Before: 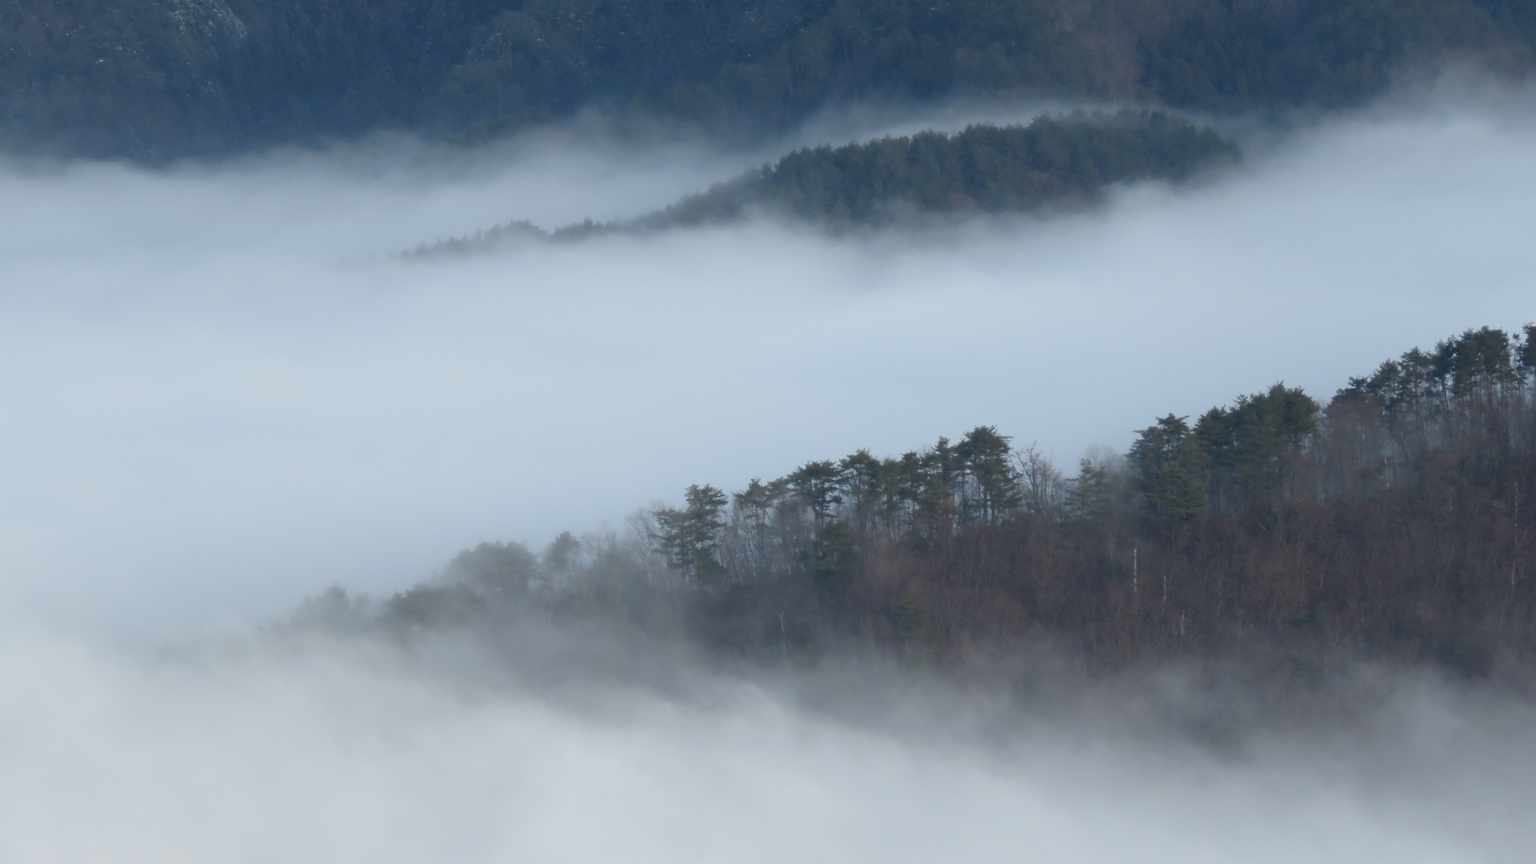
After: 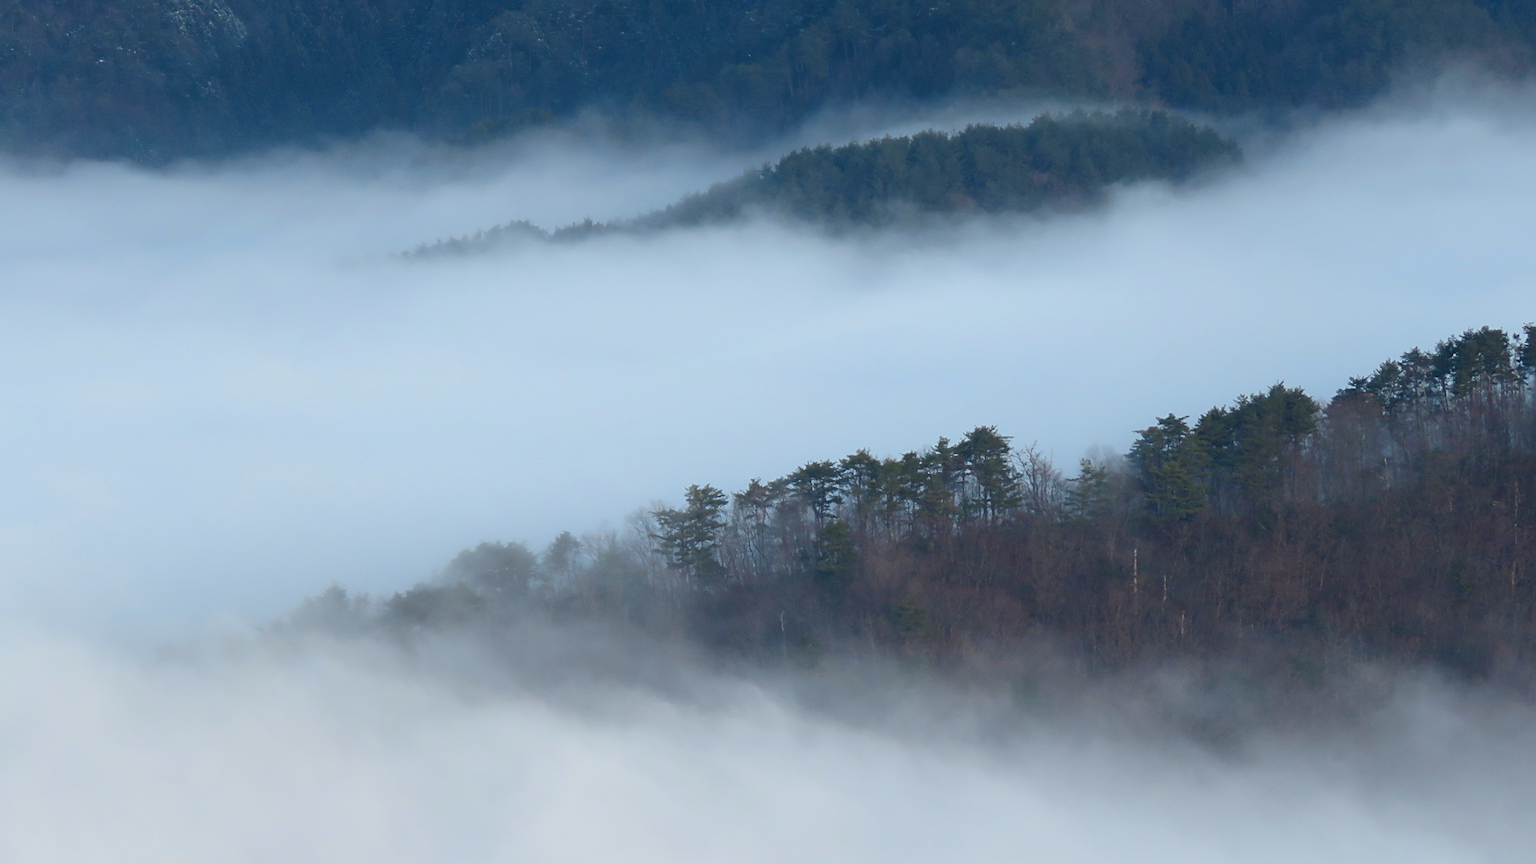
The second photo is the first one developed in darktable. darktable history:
sharpen: on, module defaults
contrast brightness saturation: contrast 0.089, saturation 0.27
velvia: strength 14.38%
